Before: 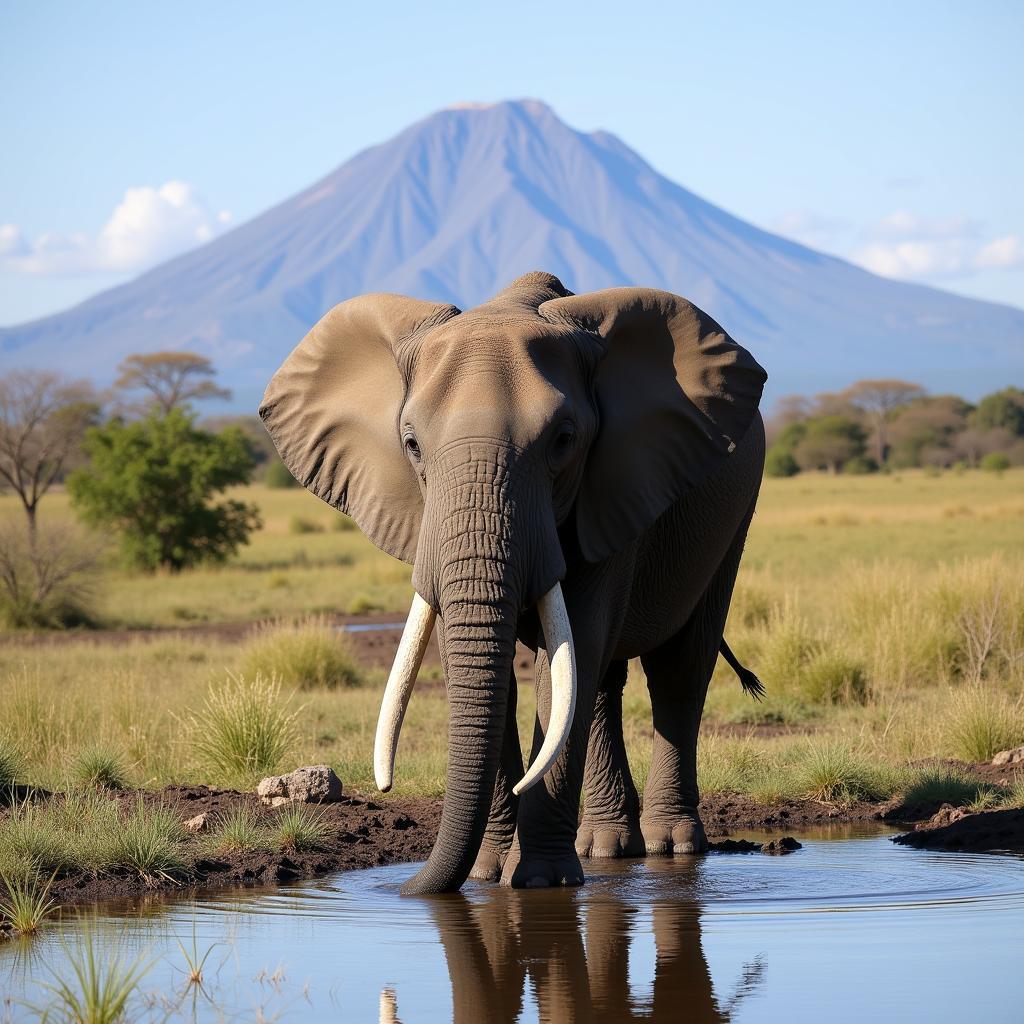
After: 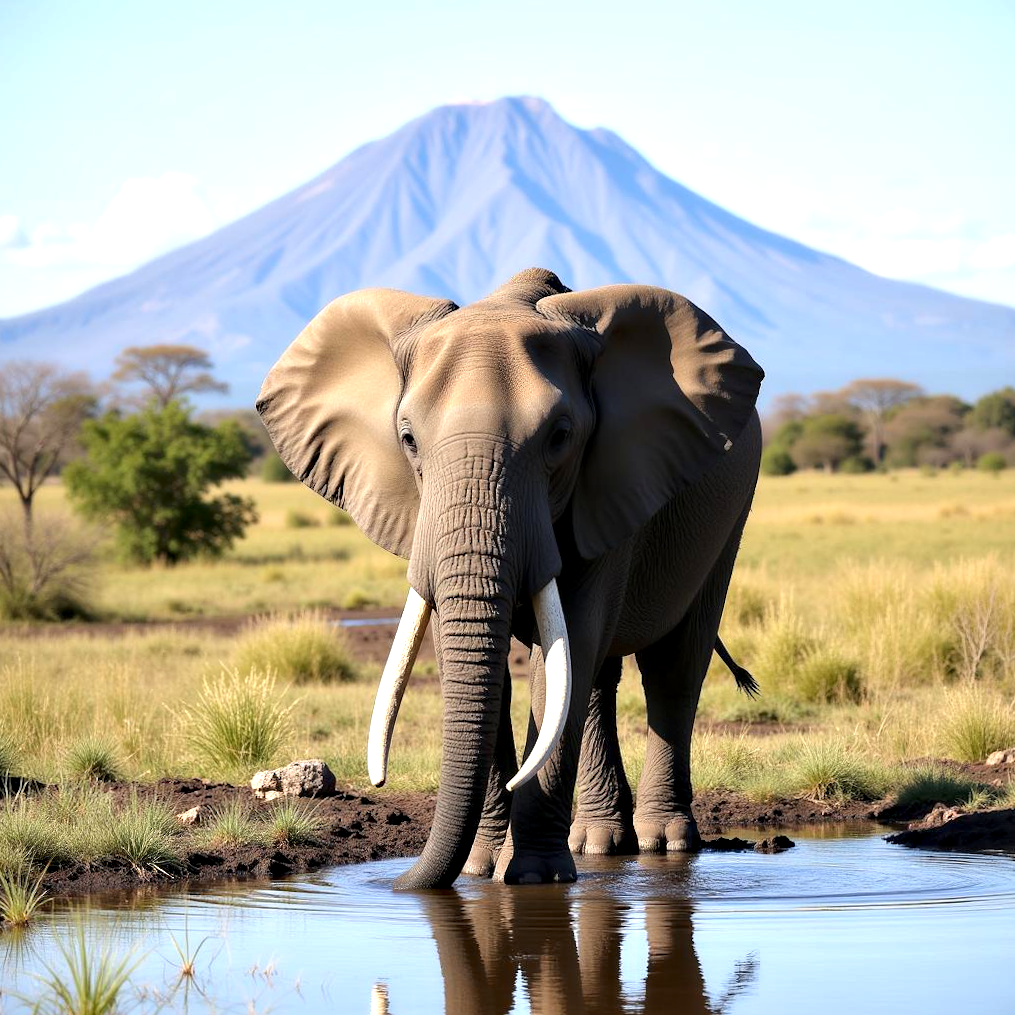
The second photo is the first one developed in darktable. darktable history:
rgb levels: preserve colors max RGB
contrast equalizer: y [[0.514, 0.573, 0.581, 0.508, 0.5, 0.5], [0.5 ×6], [0.5 ×6], [0 ×6], [0 ×6]]
exposure: exposure 0.6 EV, compensate highlight preservation false
crop and rotate: angle -0.5°
